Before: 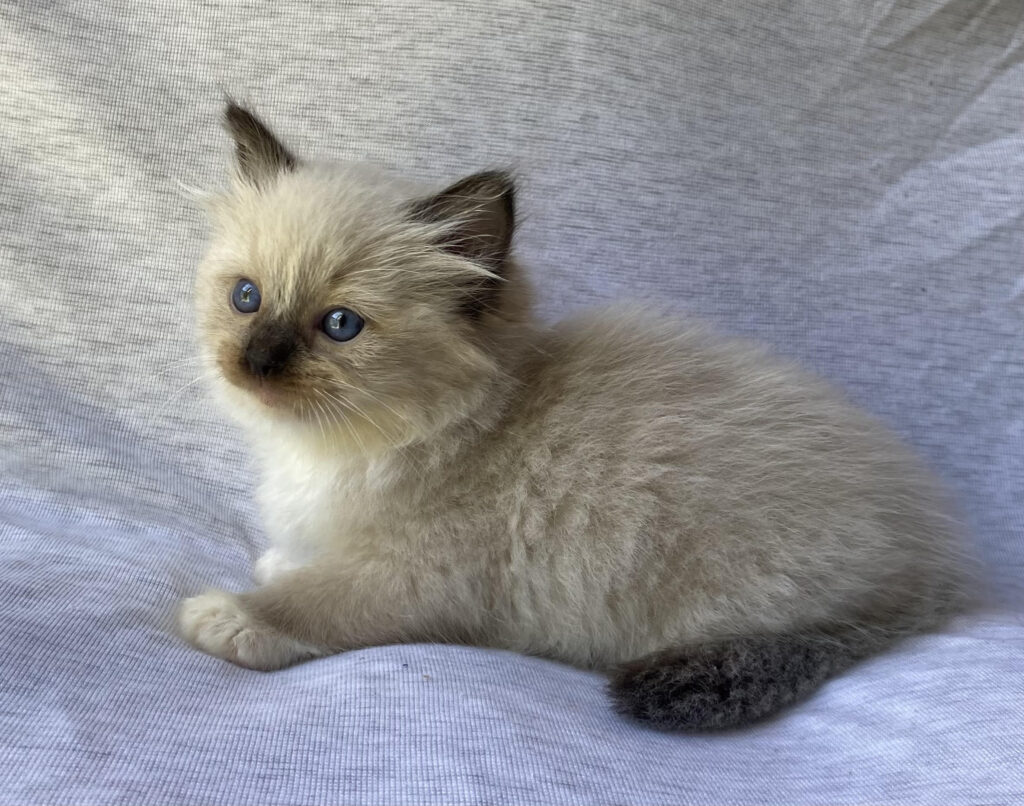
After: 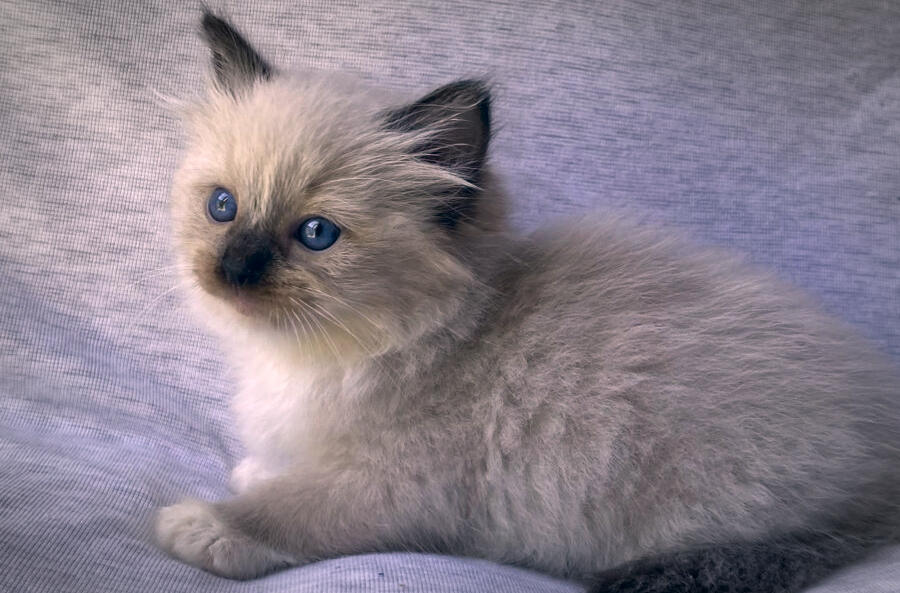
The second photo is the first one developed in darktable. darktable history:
vignetting: automatic ratio true
crop and rotate: left 2.425%, top 11.305%, right 9.6%, bottom 15.08%
color correction: highlights a* 14.46, highlights b* 5.85, shadows a* -5.53, shadows b* -15.24, saturation 0.85
white balance: red 0.984, blue 1.059
